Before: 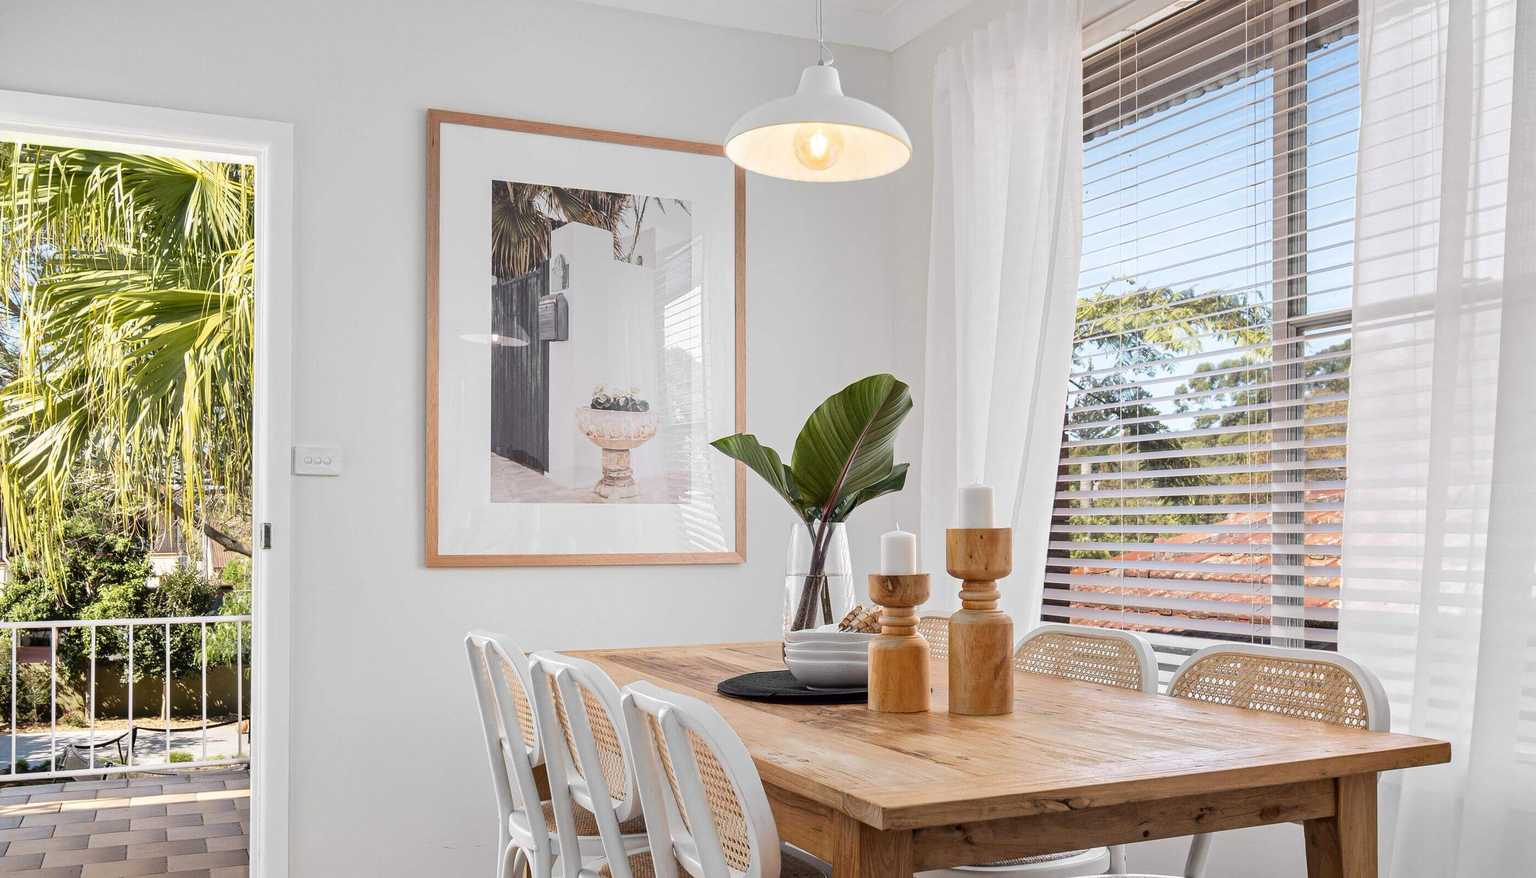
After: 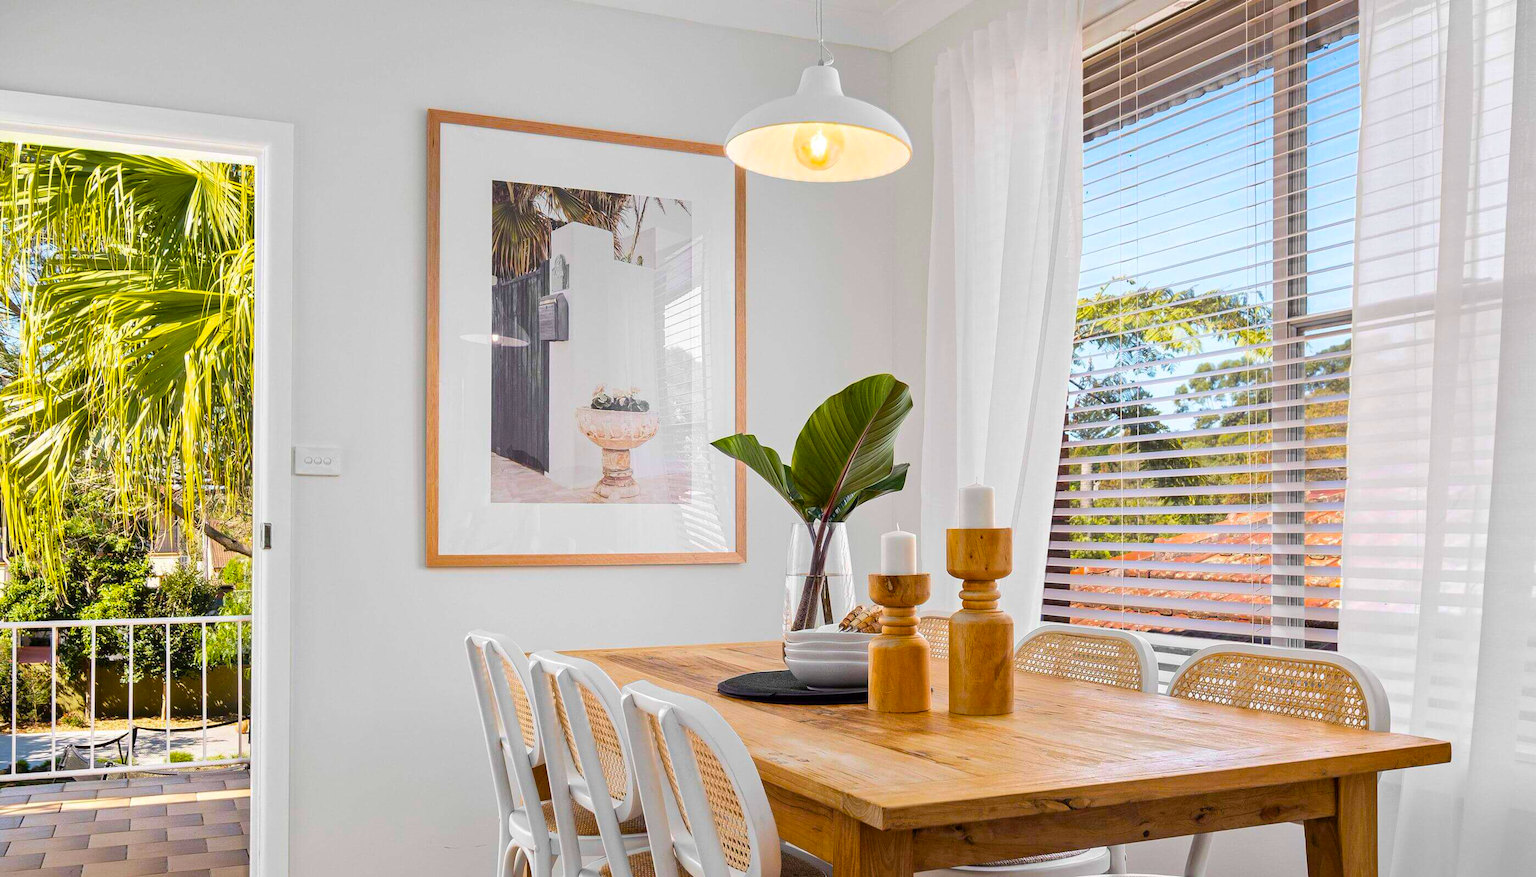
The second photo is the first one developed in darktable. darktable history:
color balance rgb: perceptual saturation grading › global saturation 19.759%, global vibrance 50.229%
